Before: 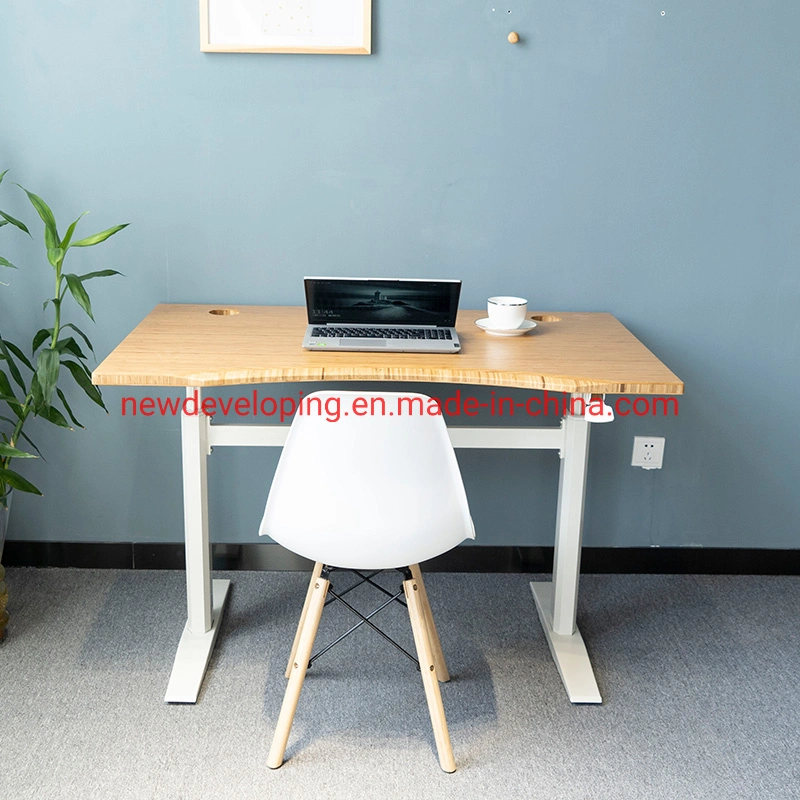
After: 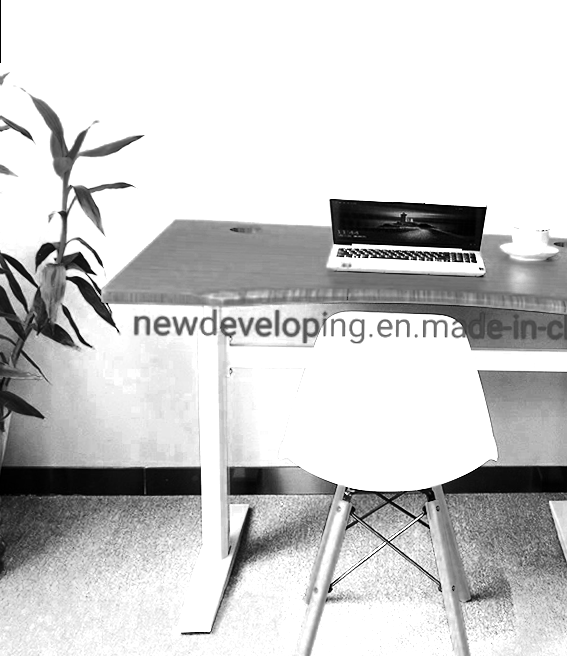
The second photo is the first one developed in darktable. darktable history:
white balance: emerald 1
contrast brightness saturation: contrast 0.32, brightness -0.08, saturation 0.17
color zones: curves: ch0 [(0.287, 0.048) (0.493, 0.484) (0.737, 0.816)]; ch1 [(0, 0) (0.143, 0) (0.286, 0) (0.429, 0) (0.571, 0) (0.714, 0) (0.857, 0)]
tone equalizer: on, module defaults
exposure: black level correction 0, exposure 1.2 EV, compensate highlight preservation false
rotate and perspective: rotation 0.679°, lens shift (horizontal) 0.136, crop left 0.009, crop right 0.991, crop top 0.078, crop bottom 0.95
crop: top 5.803%, right 27.864%, bottom 5.804%
